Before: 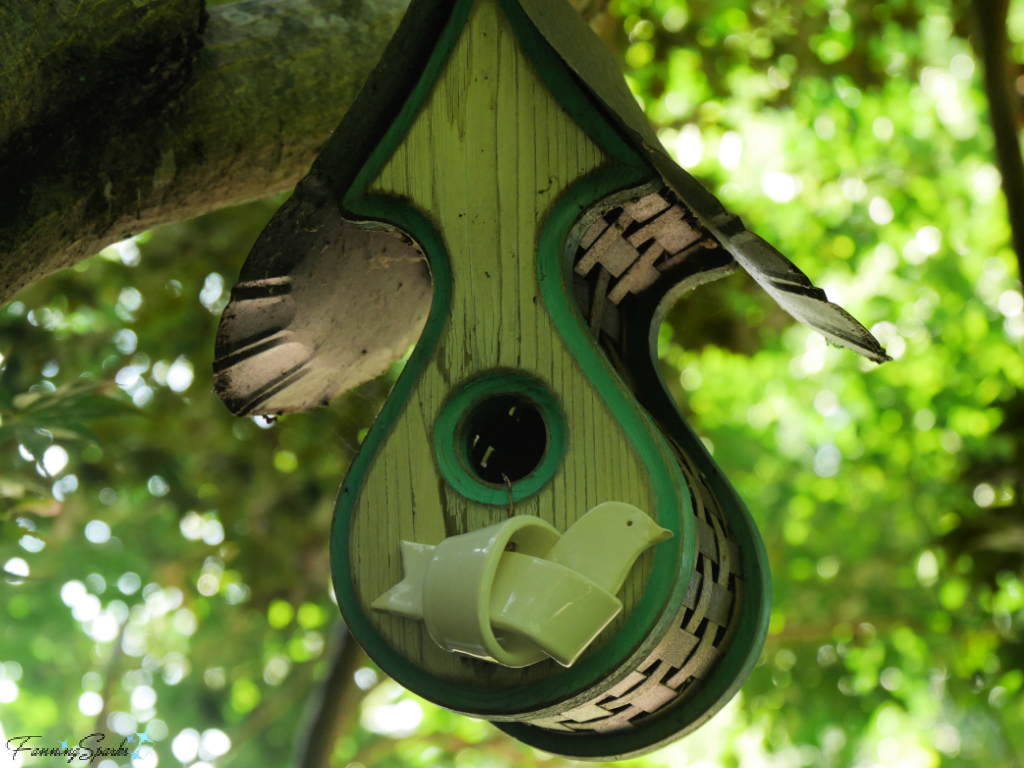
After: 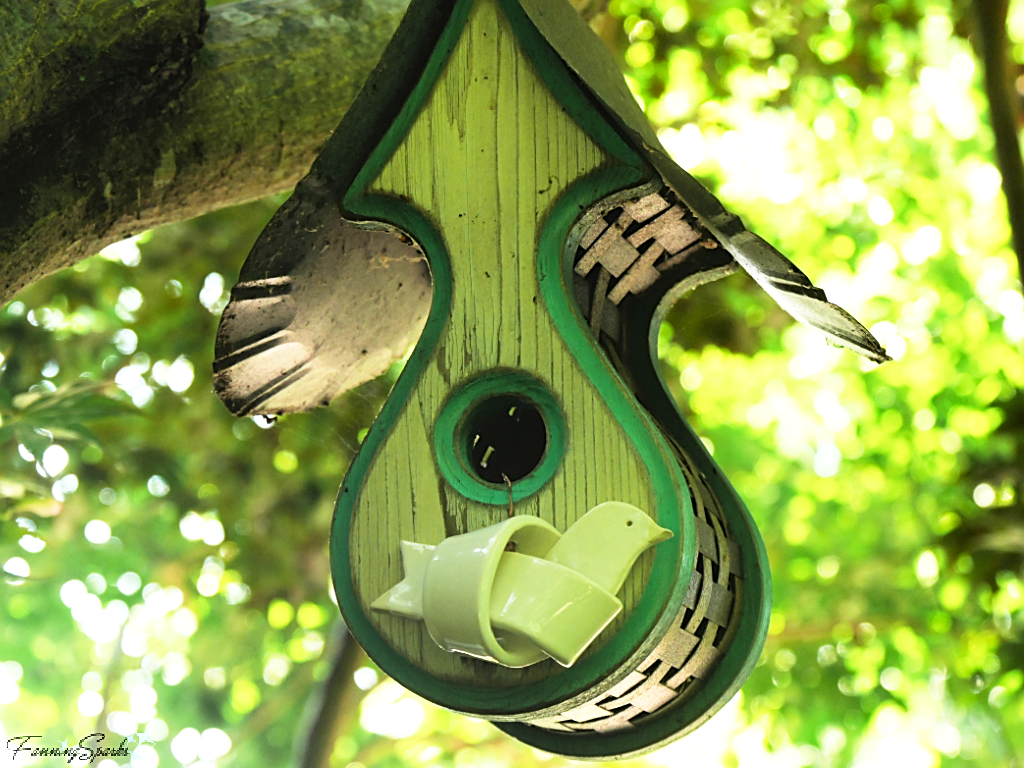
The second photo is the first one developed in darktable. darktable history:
base curve: curves: ch0 [(0, 0) (0.579, 0.807) (1, 1)], preserve colors none
exposure: black level correction 0, exposure 0.7 EV, compensate exposure bias true, compensate highlight preservation false
sharpen: on, module defaults
